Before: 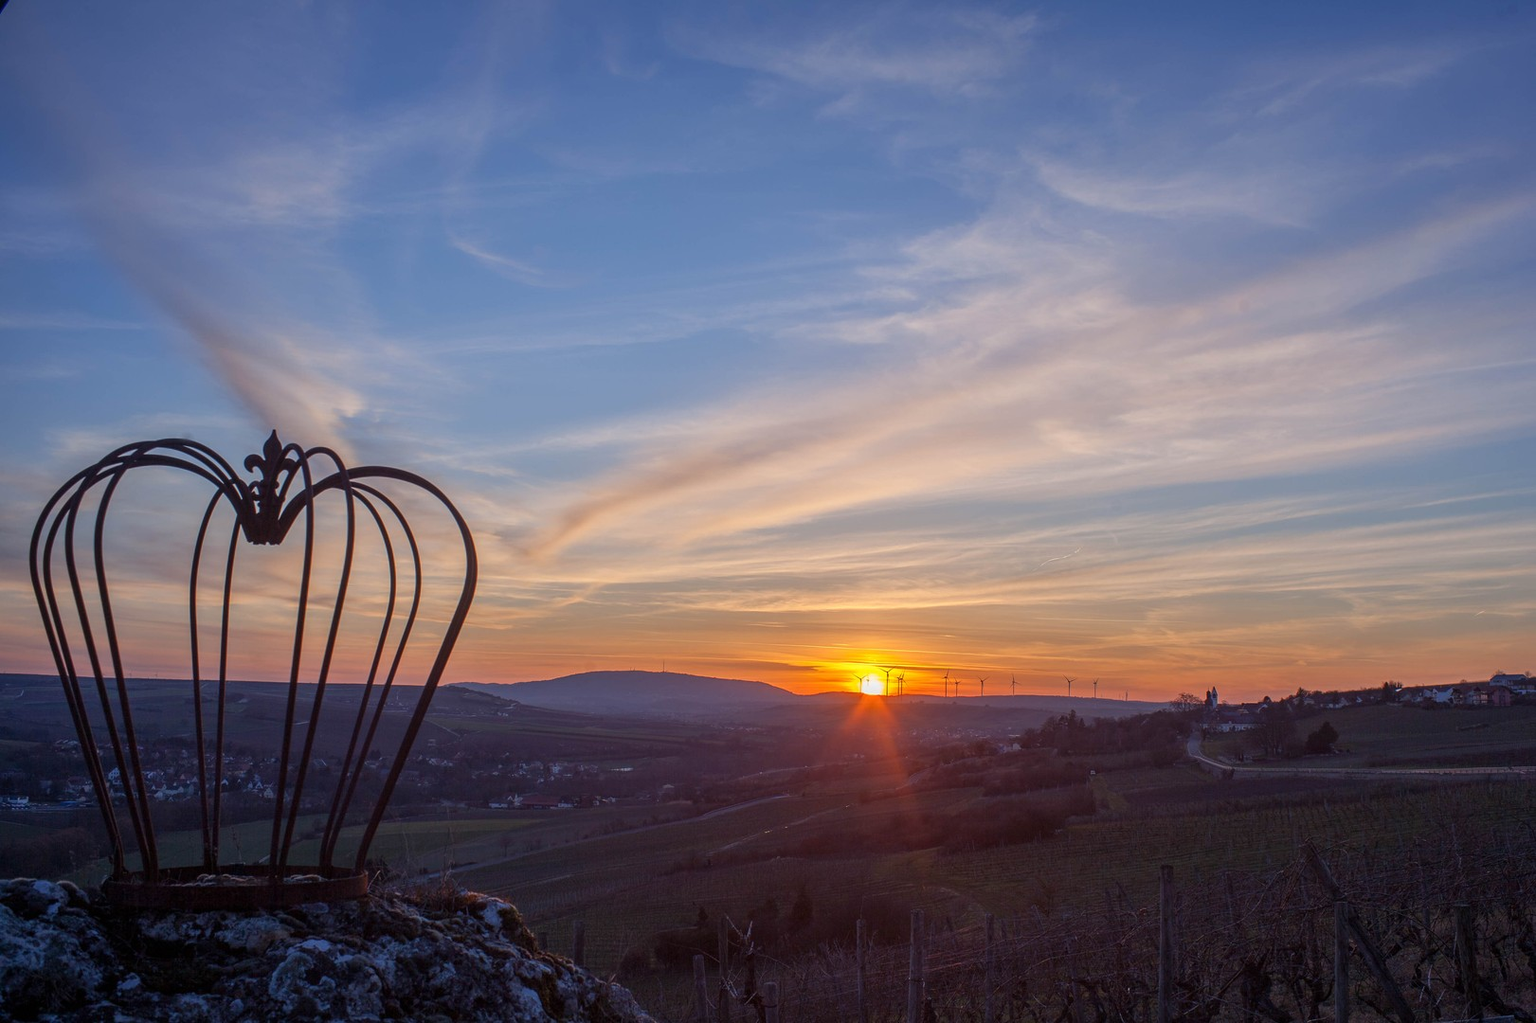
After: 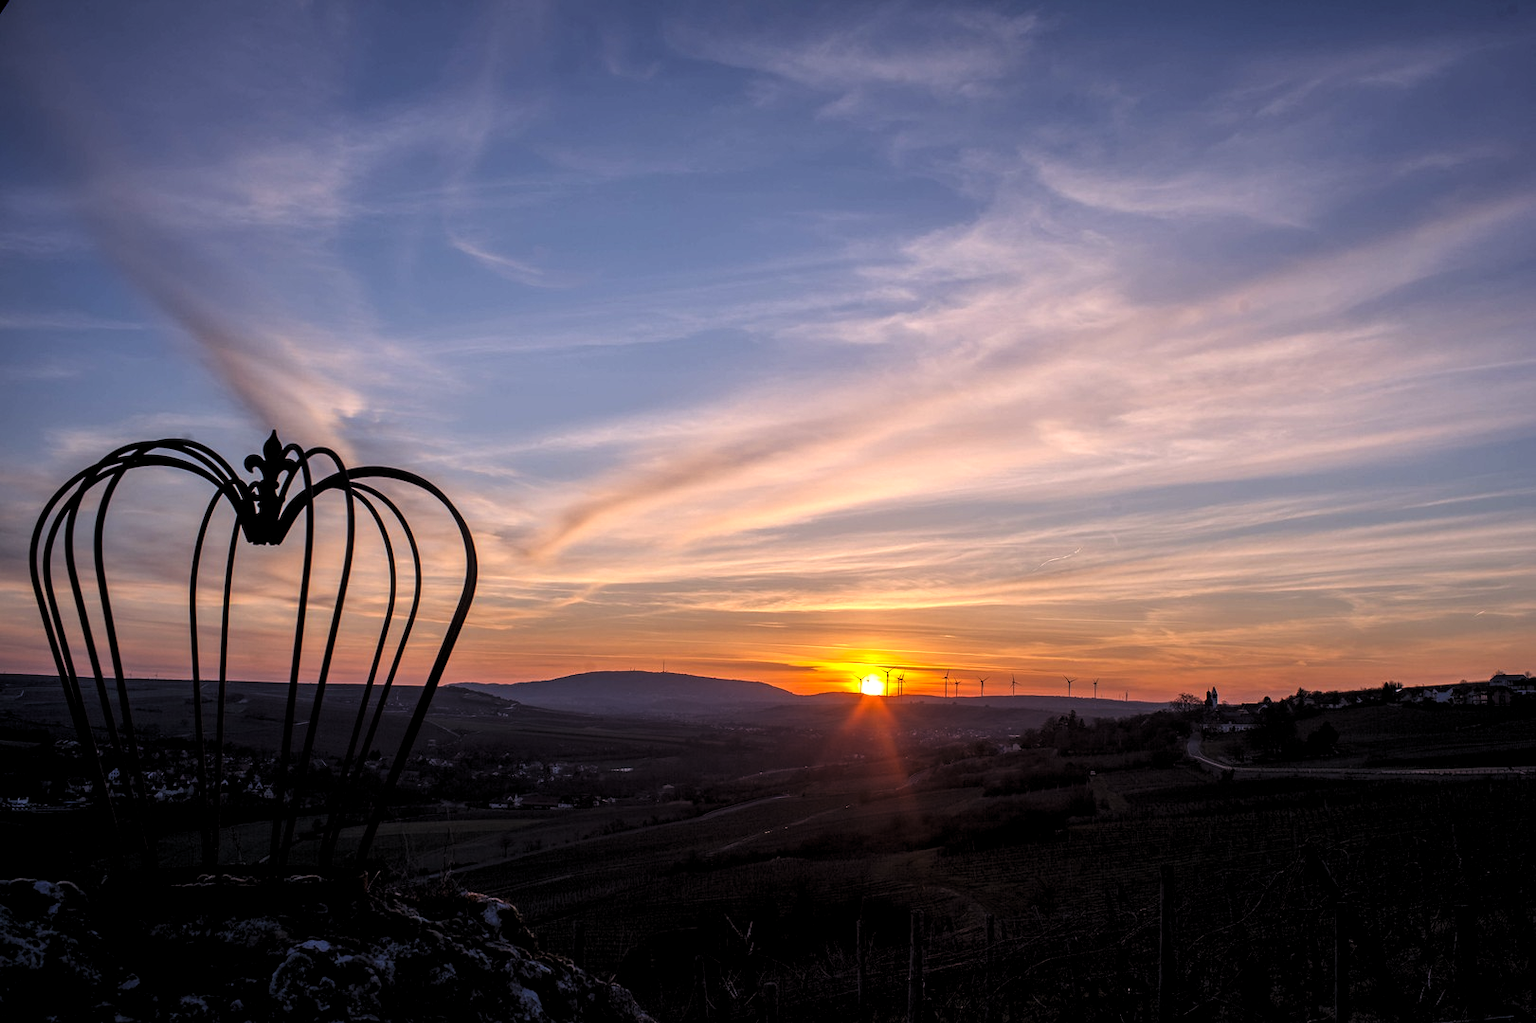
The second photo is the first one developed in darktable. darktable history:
levels: levels [0.129, 0.519, 0.867]
color correction: highlights a* 7.58, highlights b* 3.79
